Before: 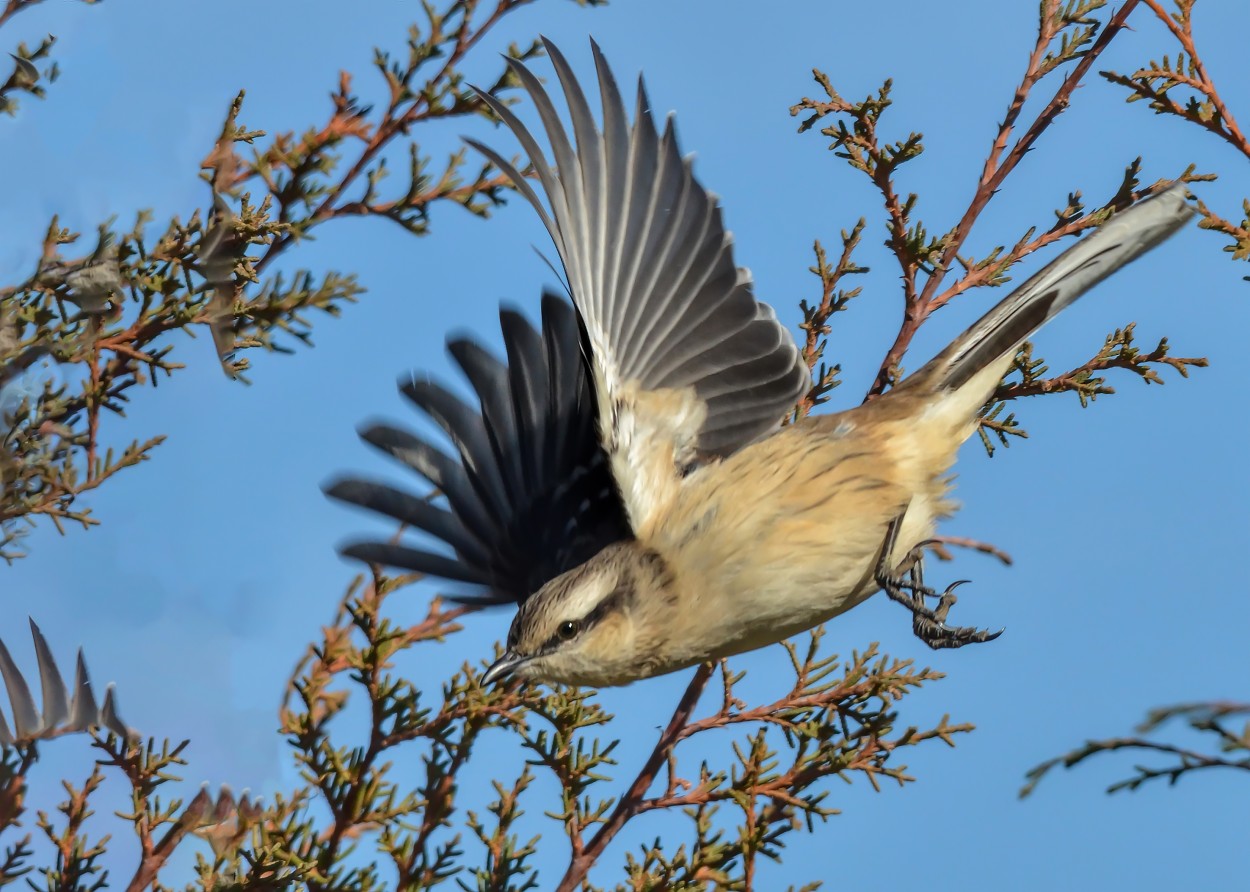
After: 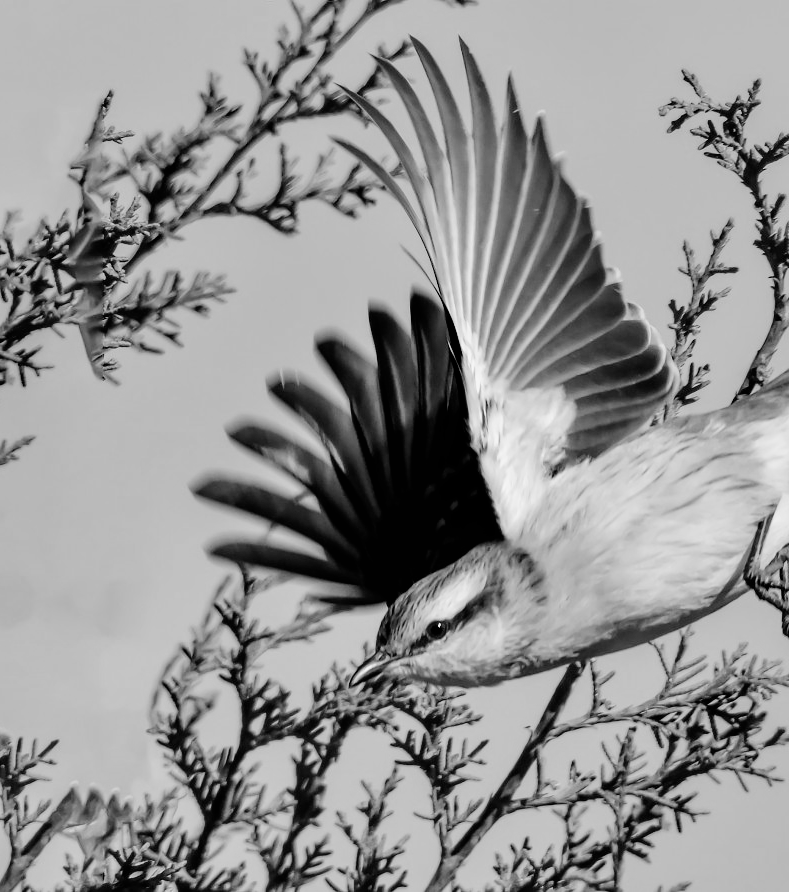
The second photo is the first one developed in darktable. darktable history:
exposure: exposure 0.605 EV, compensate highlight preservation false
color balance rgb: highlights gain › luminance 6.004%, highlights gain › chroma 1.318%, highlights gain › hue 92.32°, linear chroma grading › global chroma 15.305%, perceptual saturation grading › global saturation 20%, perceptual saturation grading › highlights -25.6%, perceptual saturation grading › shadows 24.285%, global vibrance 14.554%
crop: left 10.543%, right 26.311%
filmic rgb: black relative exposure -5.05 EV, white relative exposure 3.56 EV, hardness 3.19, contrast 1.184, highlights saturation mix -49.24%, add noise in highlights 0.002, preserve chrominance no, color science v3 (2019), use custom middle-gray values true, contrast in highlights soft
